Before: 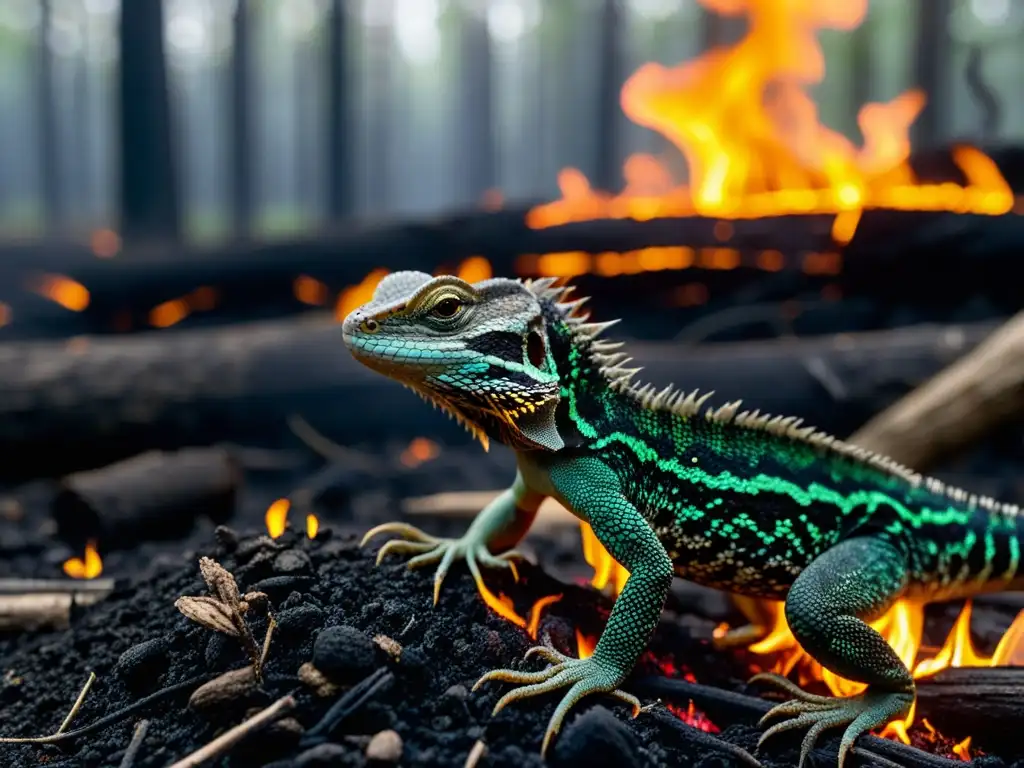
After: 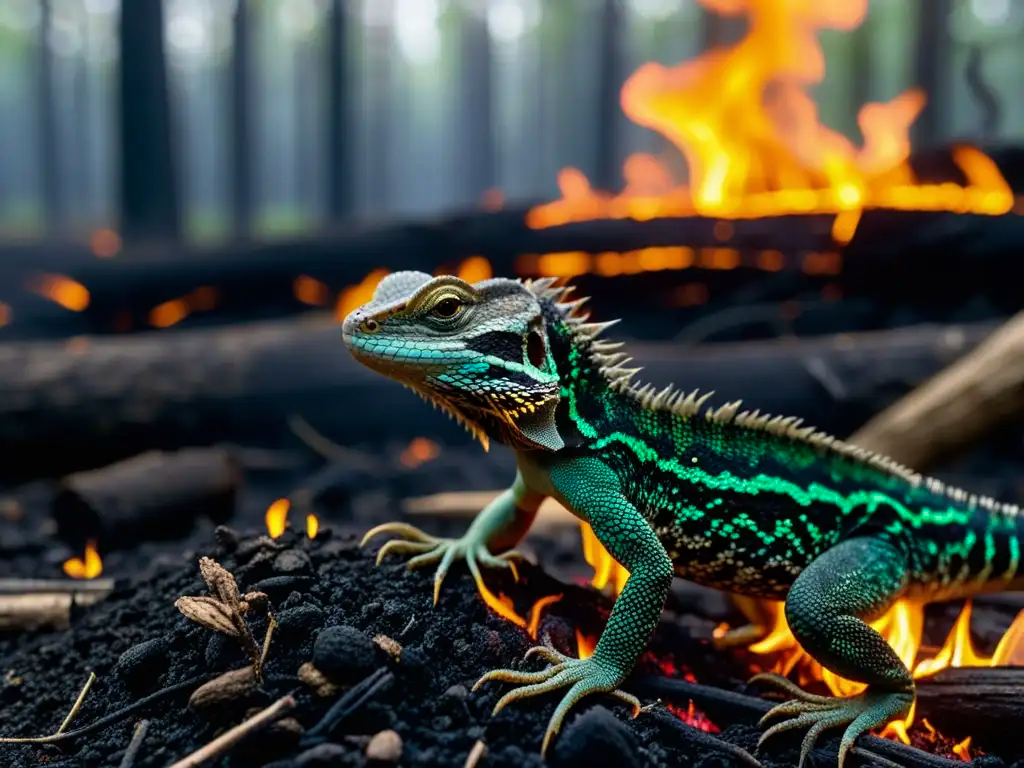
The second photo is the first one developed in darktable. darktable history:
base curve: curves: ch0 [(0, 0) (0.303, 0.277) (1, 1)]
velvia: on, module defaults
